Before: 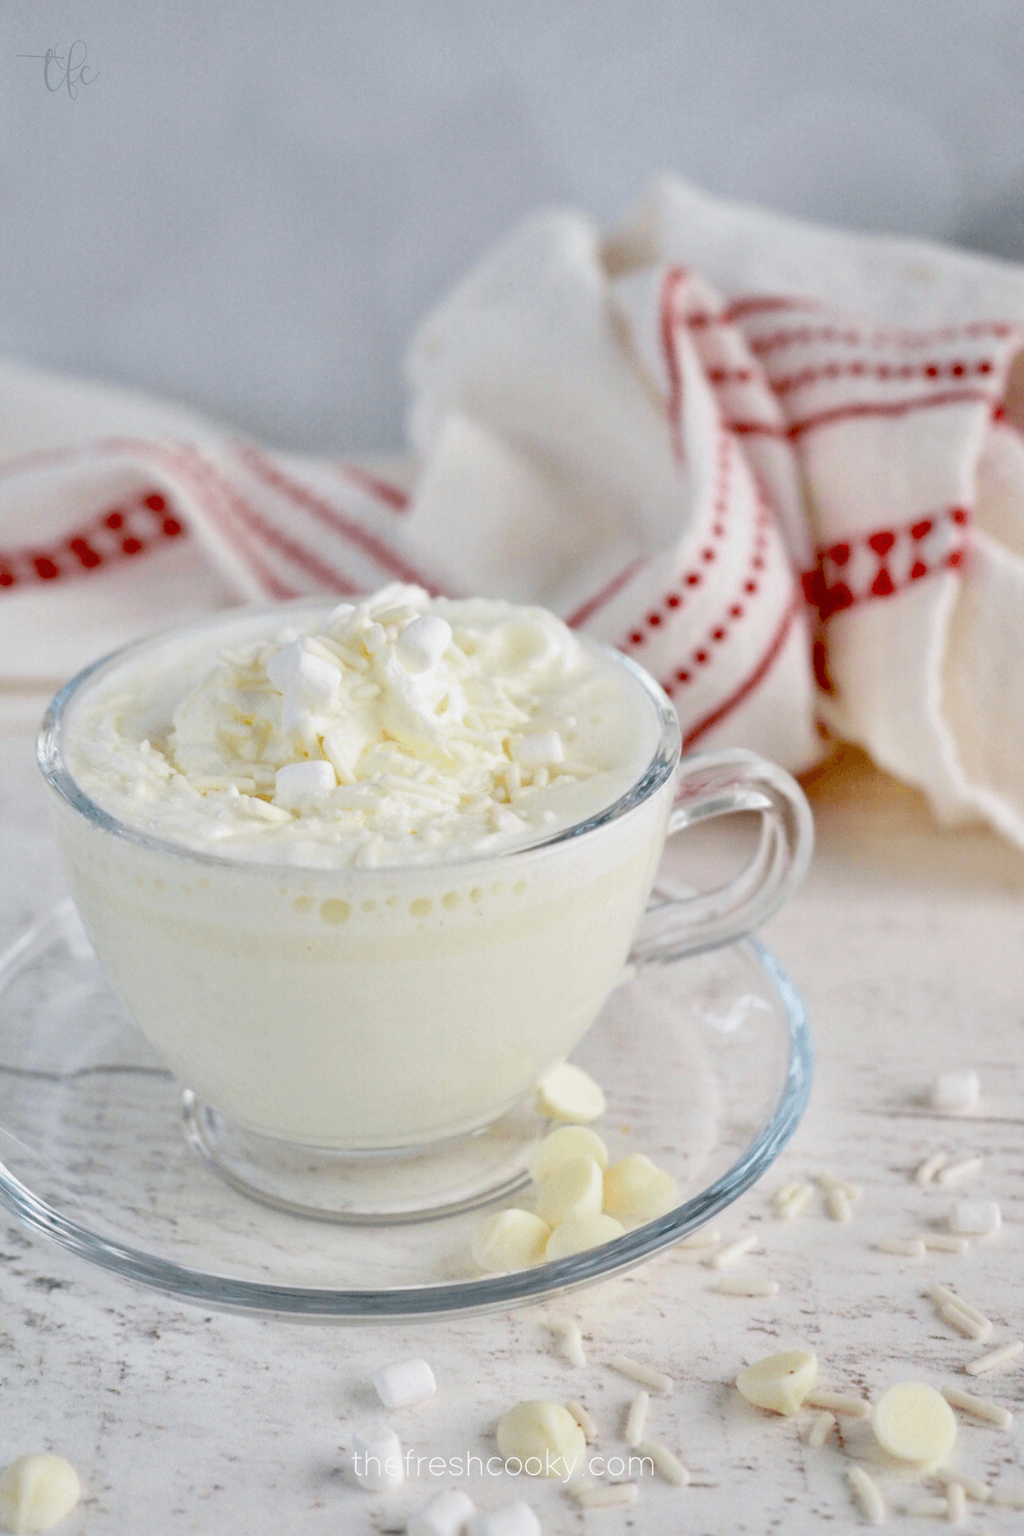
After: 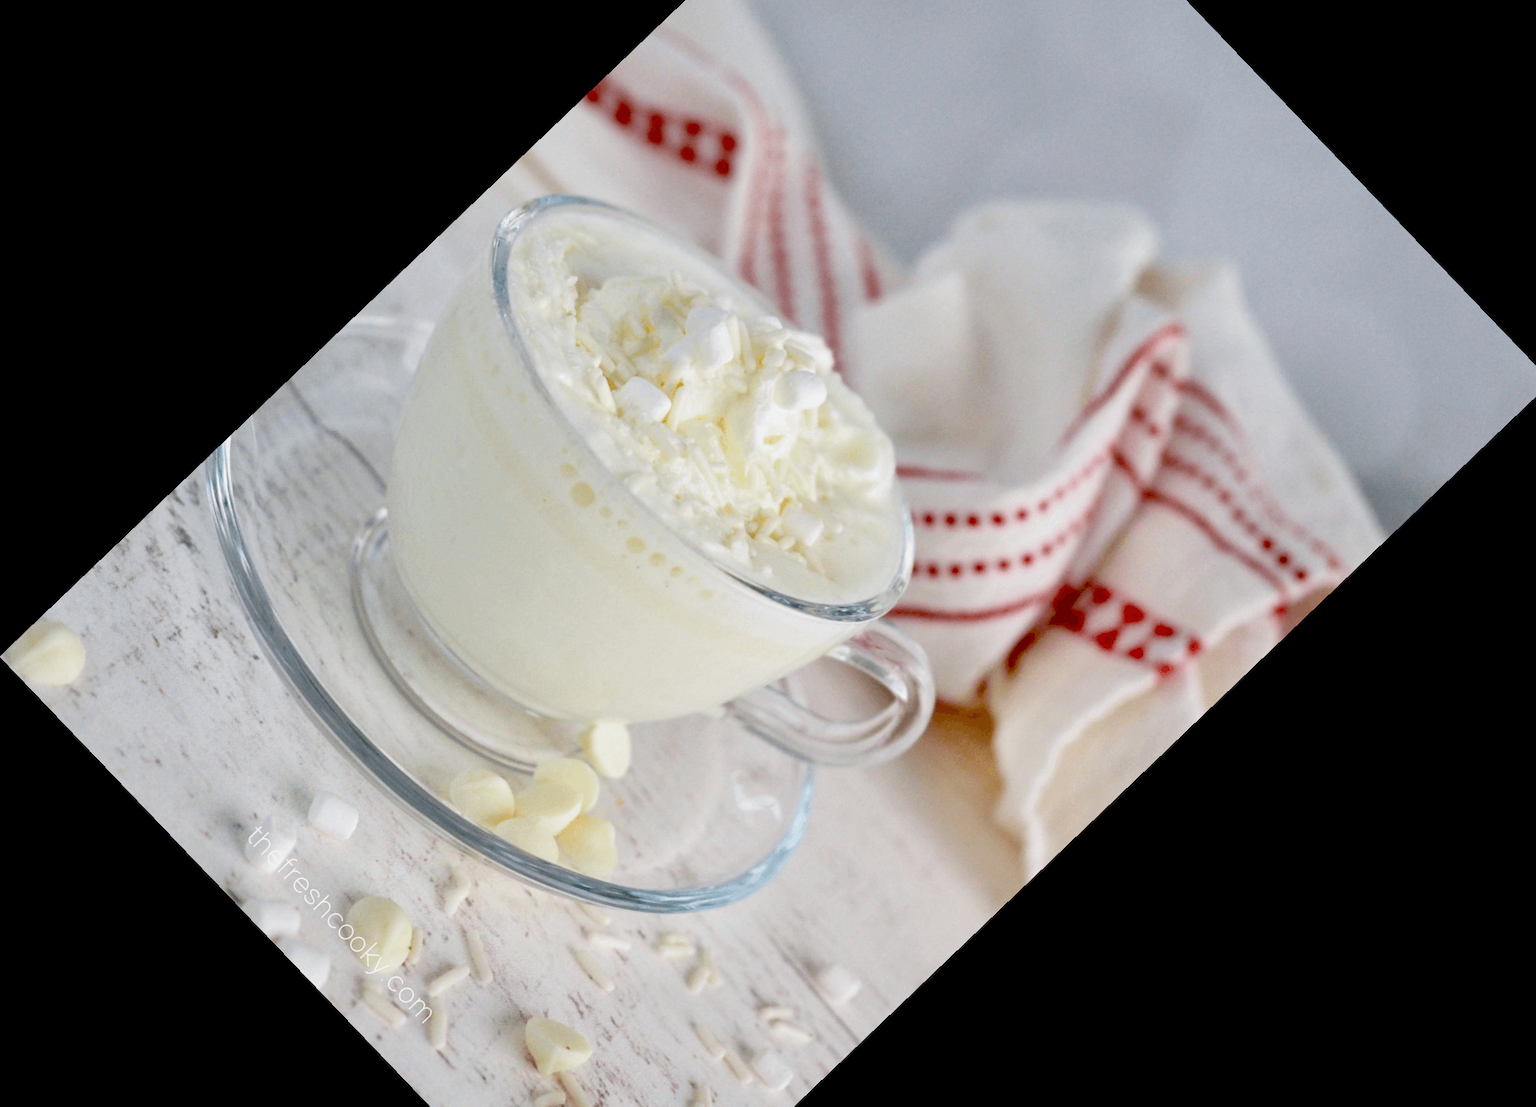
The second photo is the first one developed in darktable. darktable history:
crop and rotate: angle -46.26°, top 16.234%, right 0.912%, bottom 11.704%
color zones: curves: ch2 [(0, 0.5) (0.143, 0.5) (0.286, 0.489) (0.415, 0.421) (0.571, 0.5) (0.714, 0.5) (0.857, 0.5) (1, 0.5)]
